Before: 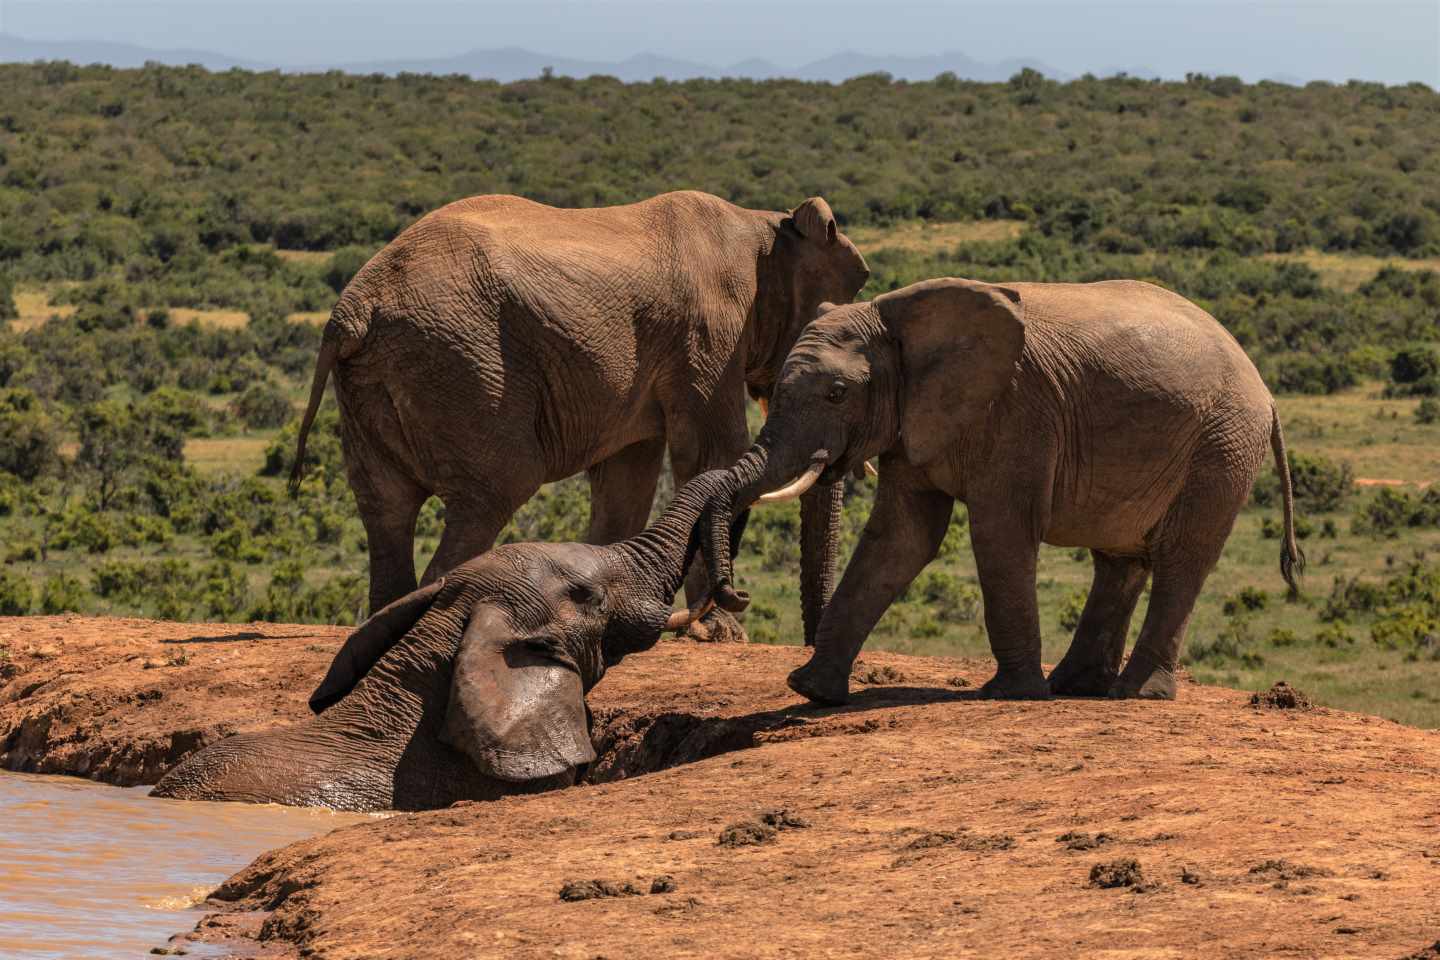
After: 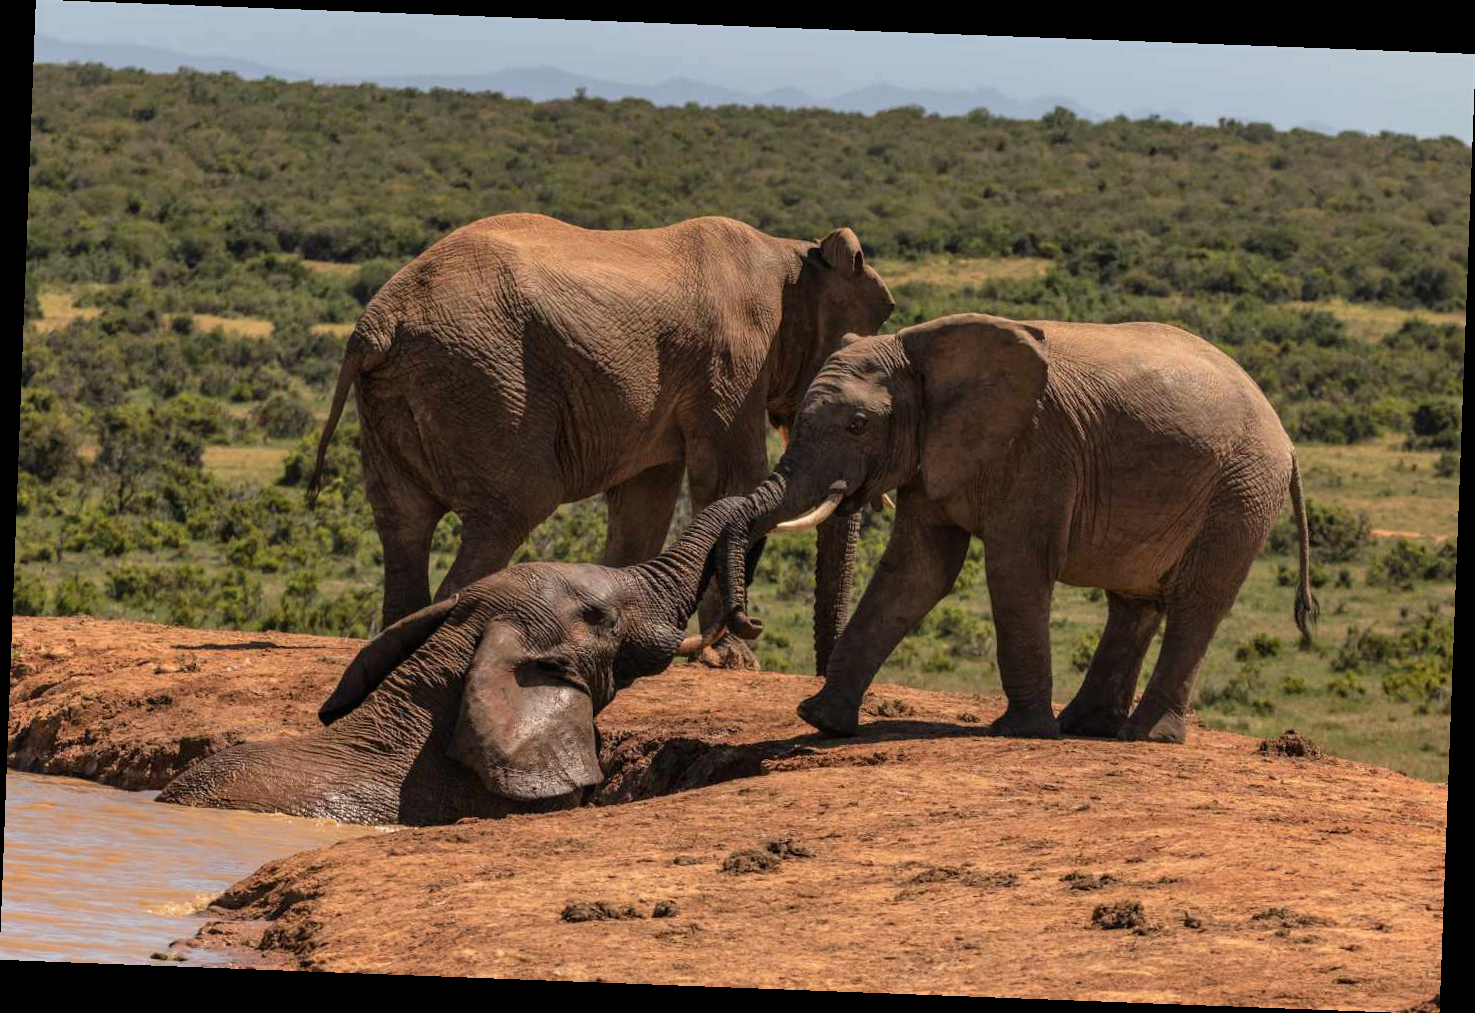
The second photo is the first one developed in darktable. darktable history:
rotate and perspective: rotation 2.17°, automatic cropping off
color balance: contrast -0.5%
